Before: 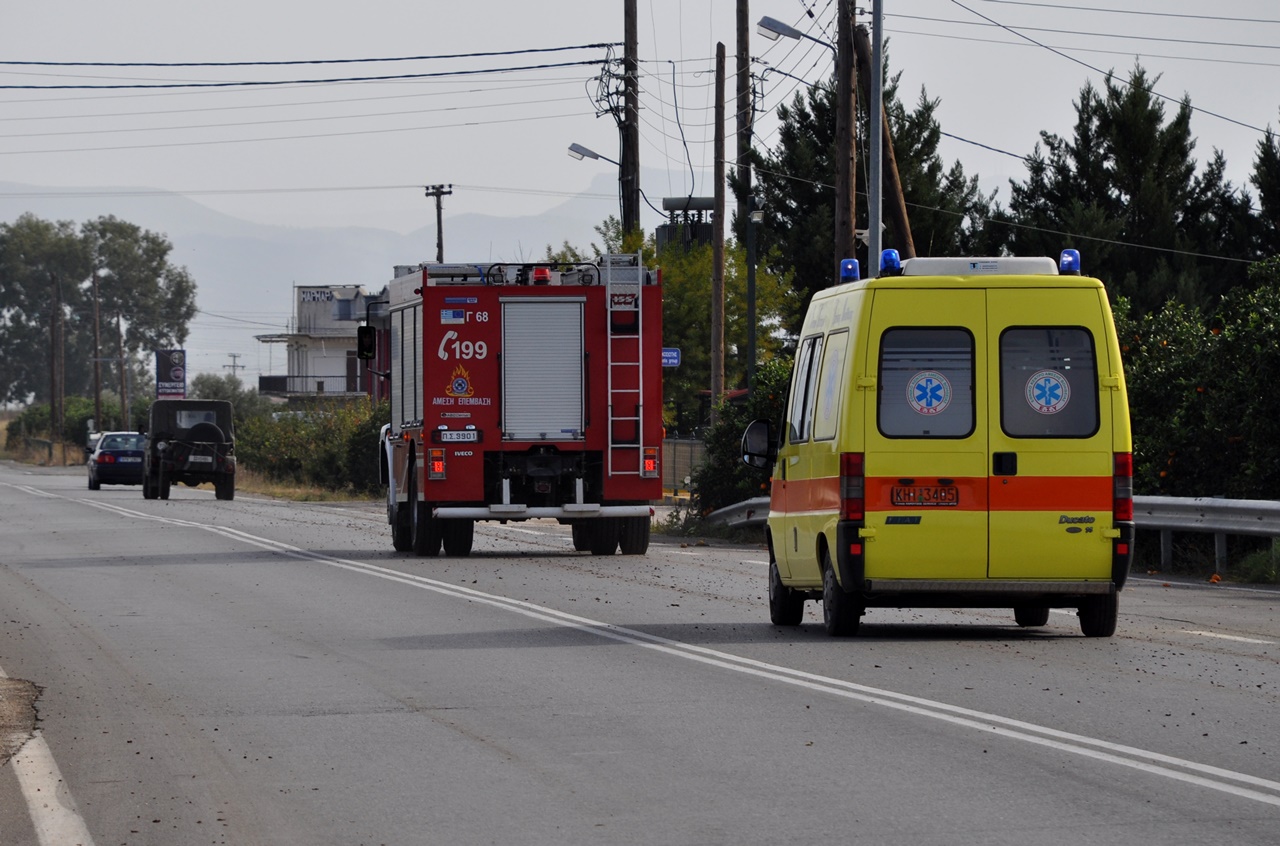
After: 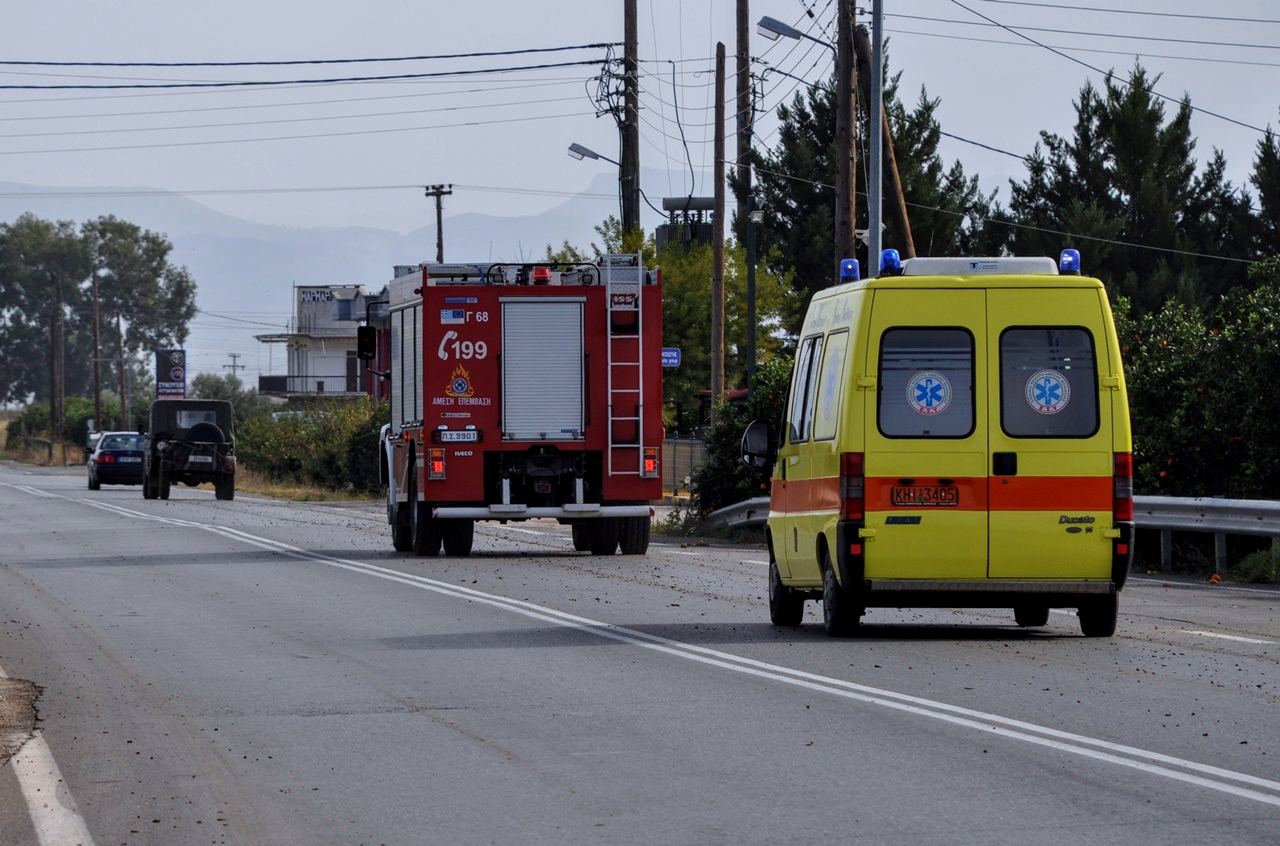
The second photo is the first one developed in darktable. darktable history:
local contrast: on, module defaults
white balance: red 0.974, blue 1.044
velvia: on, module defaults
